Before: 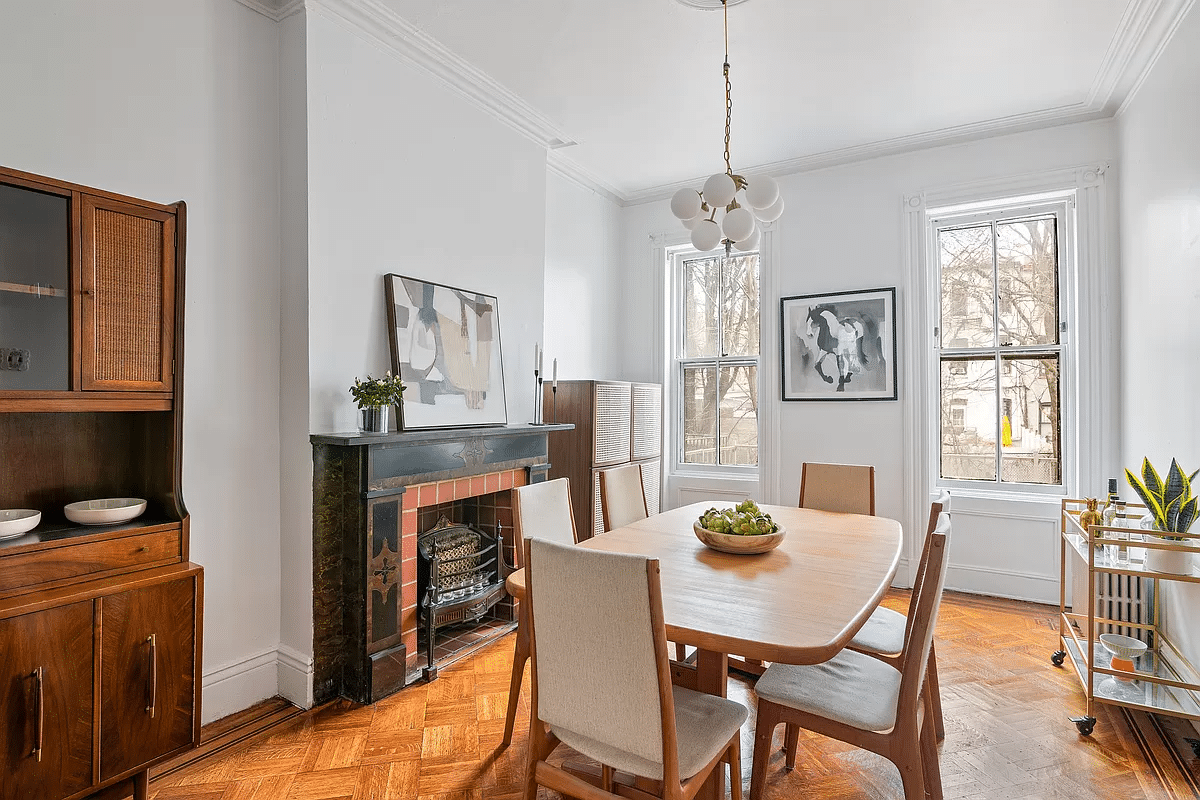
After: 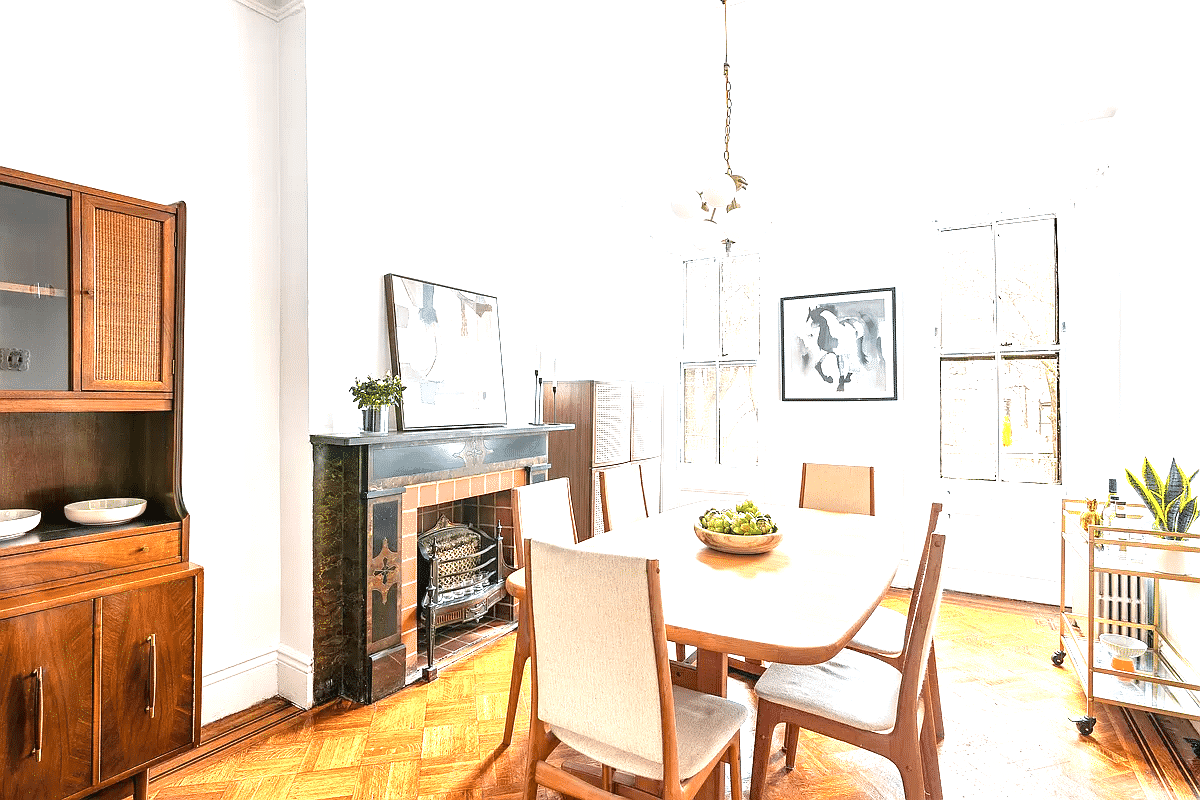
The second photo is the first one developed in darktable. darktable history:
exposure: black level correction 0, exposure 1.583 EV, compensate highlight preservation false
